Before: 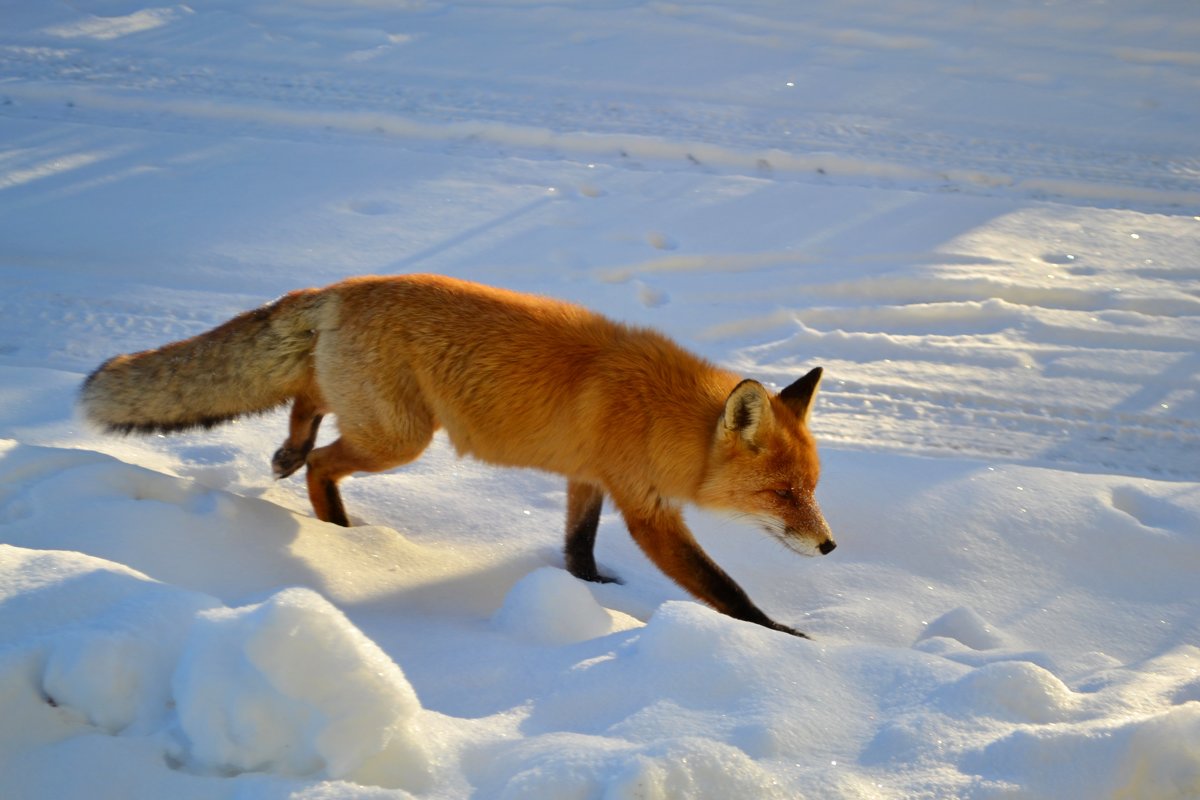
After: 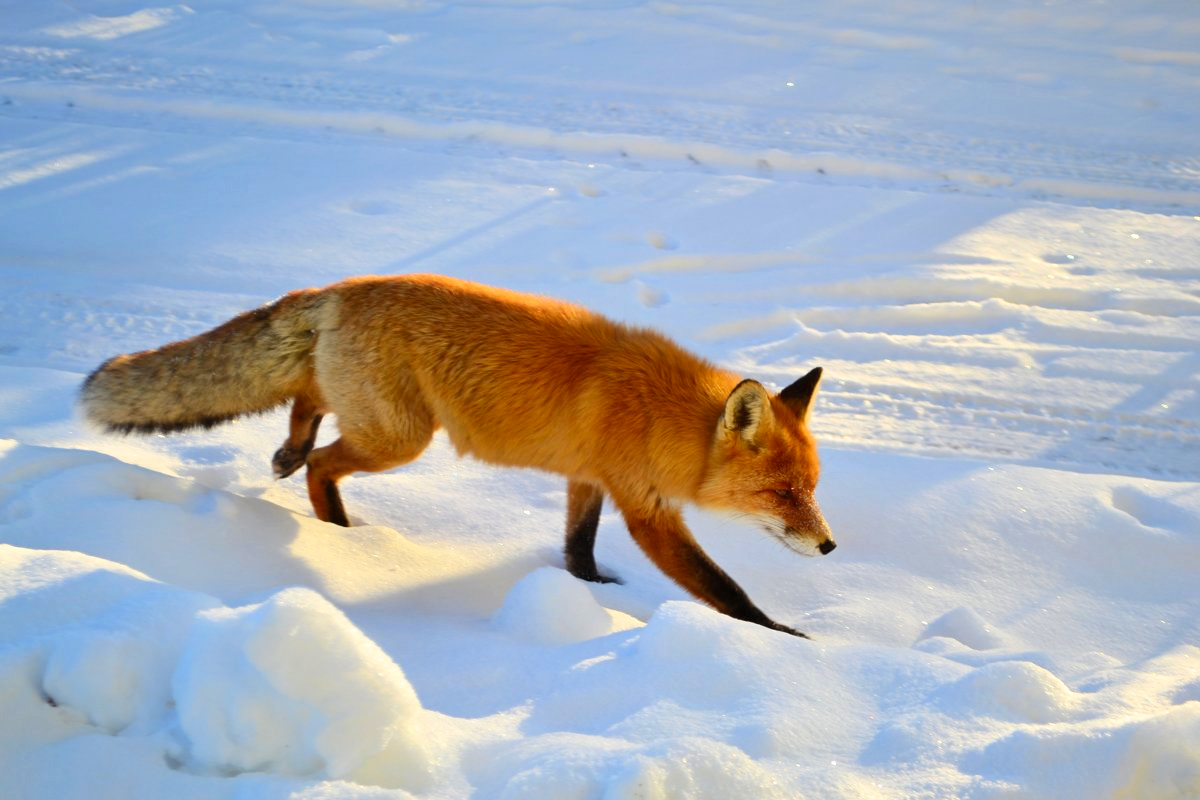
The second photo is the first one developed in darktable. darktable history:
exposure: black level correction 0.001, compensate exposure bias true, compensate highlight preservation false
contrast brightness saturation: contrast 0.199, brightness 0.167, saturation 0.216
